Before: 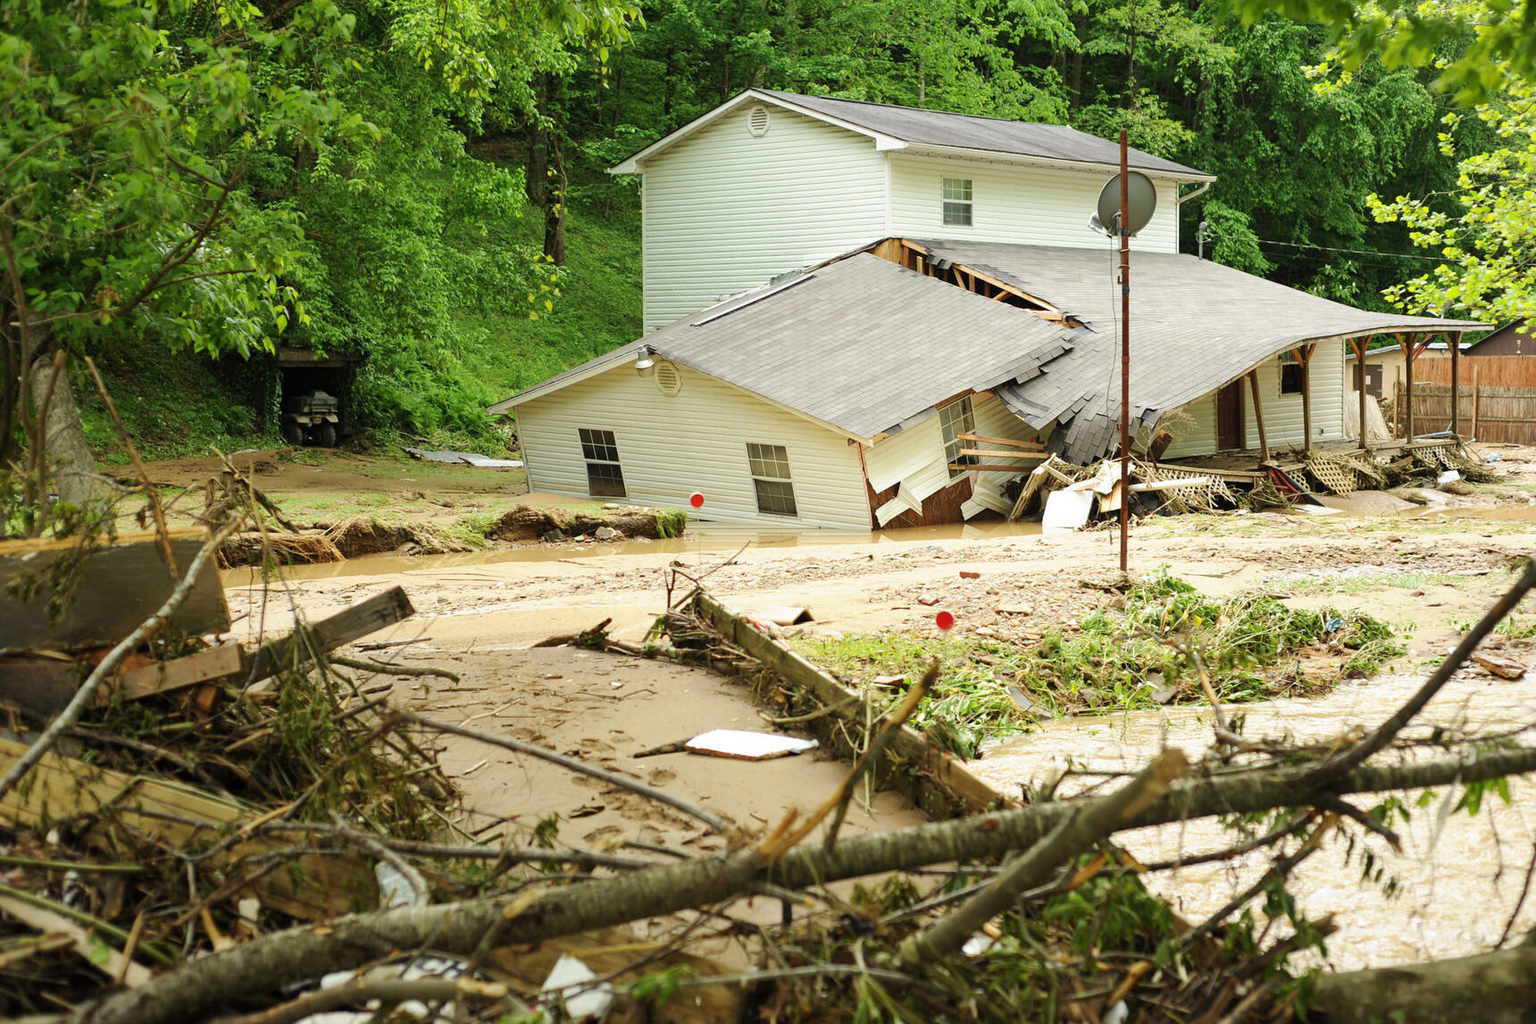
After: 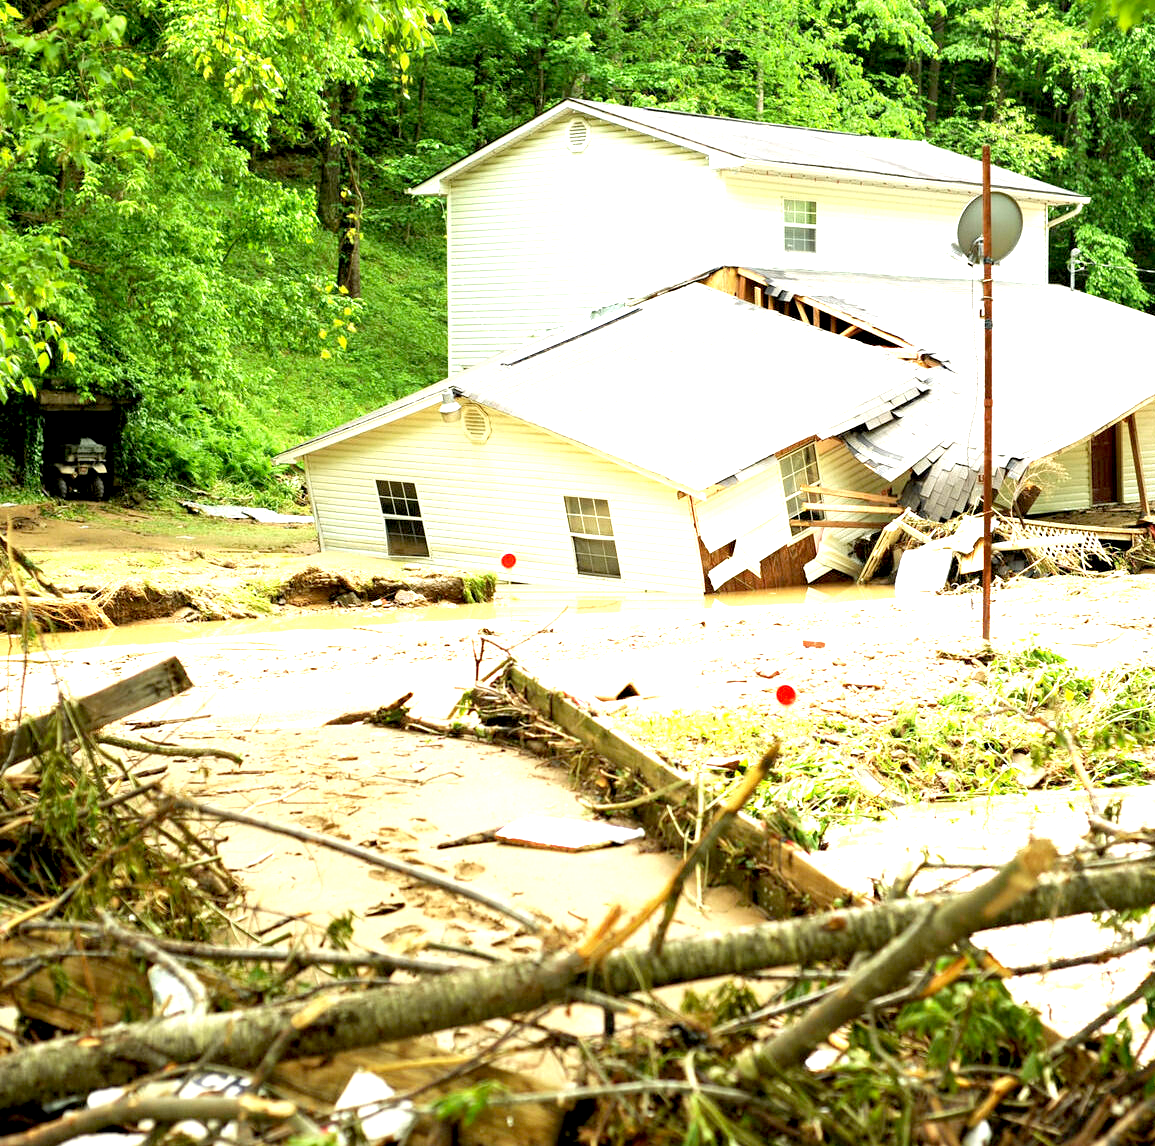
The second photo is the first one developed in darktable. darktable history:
crop and rotate: left 15.847%, right 16.962%
exposure: black level correction 0.009, exposure 1.427 EV, compensate exposure bias true, compensate highlight preservation false
